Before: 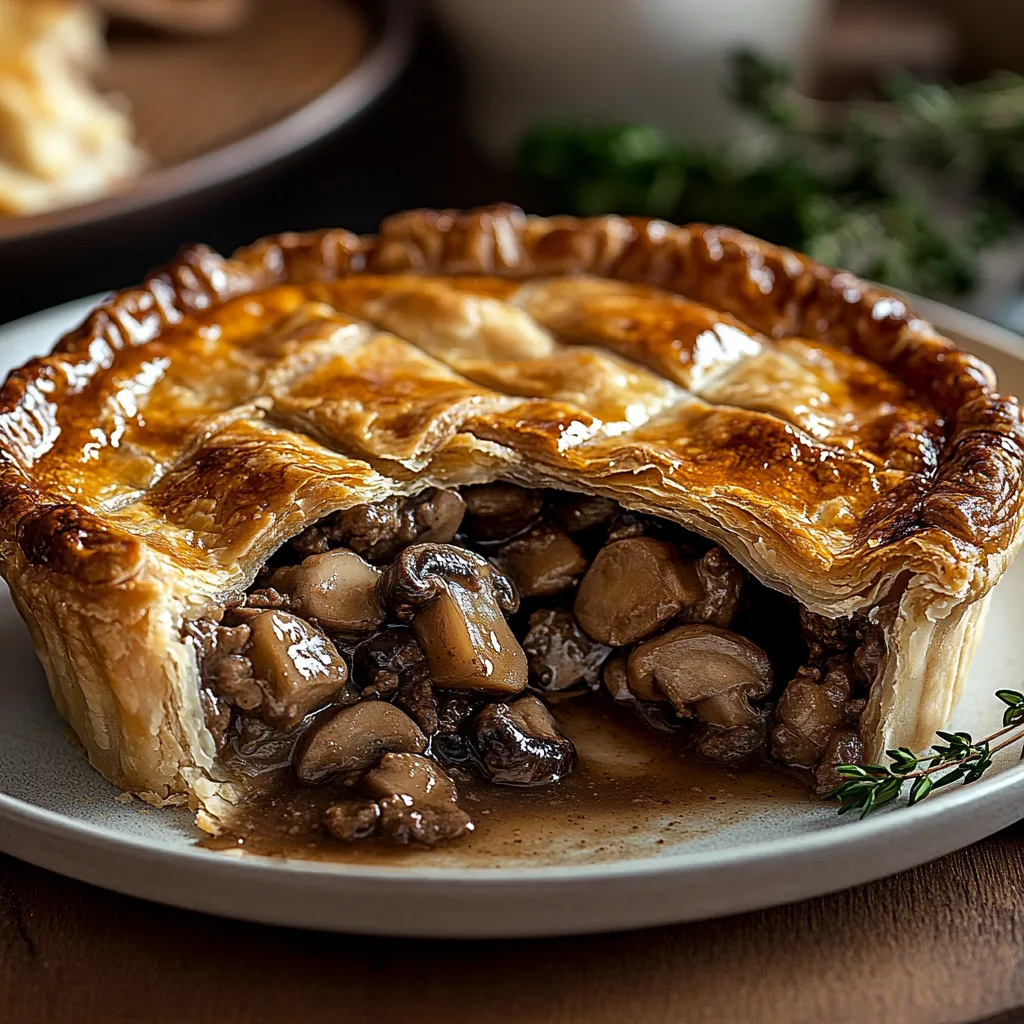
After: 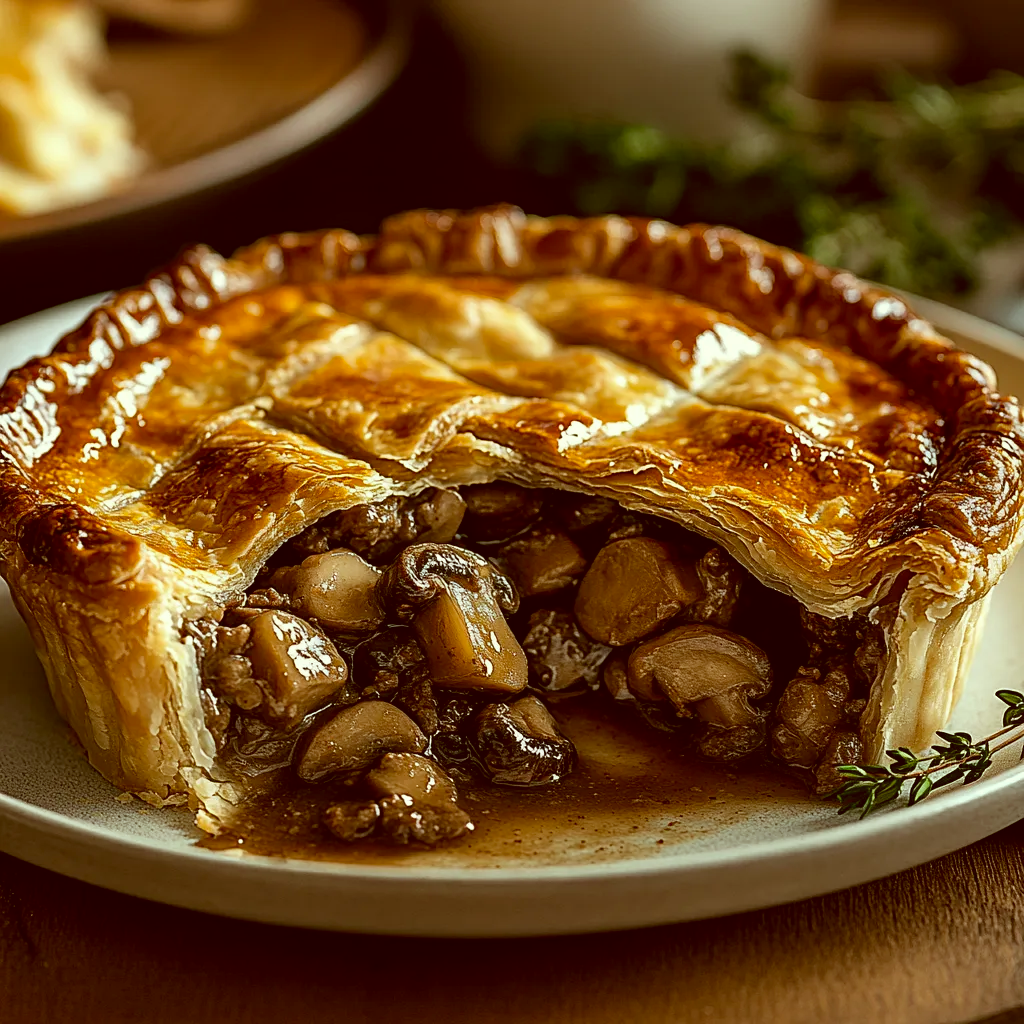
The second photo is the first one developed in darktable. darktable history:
color correction: highlights a* -5.37, highlights b* 9.8, shadows a* 9.74, shadows b* 24.92
